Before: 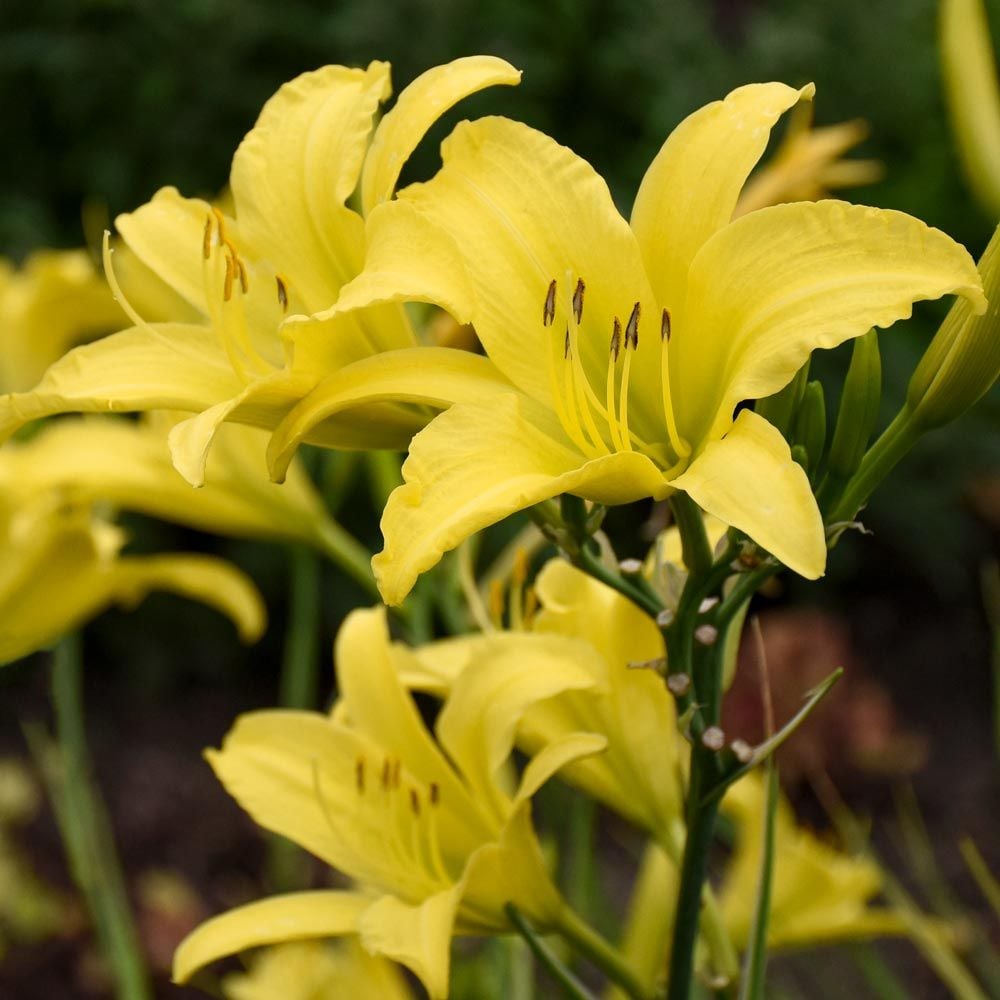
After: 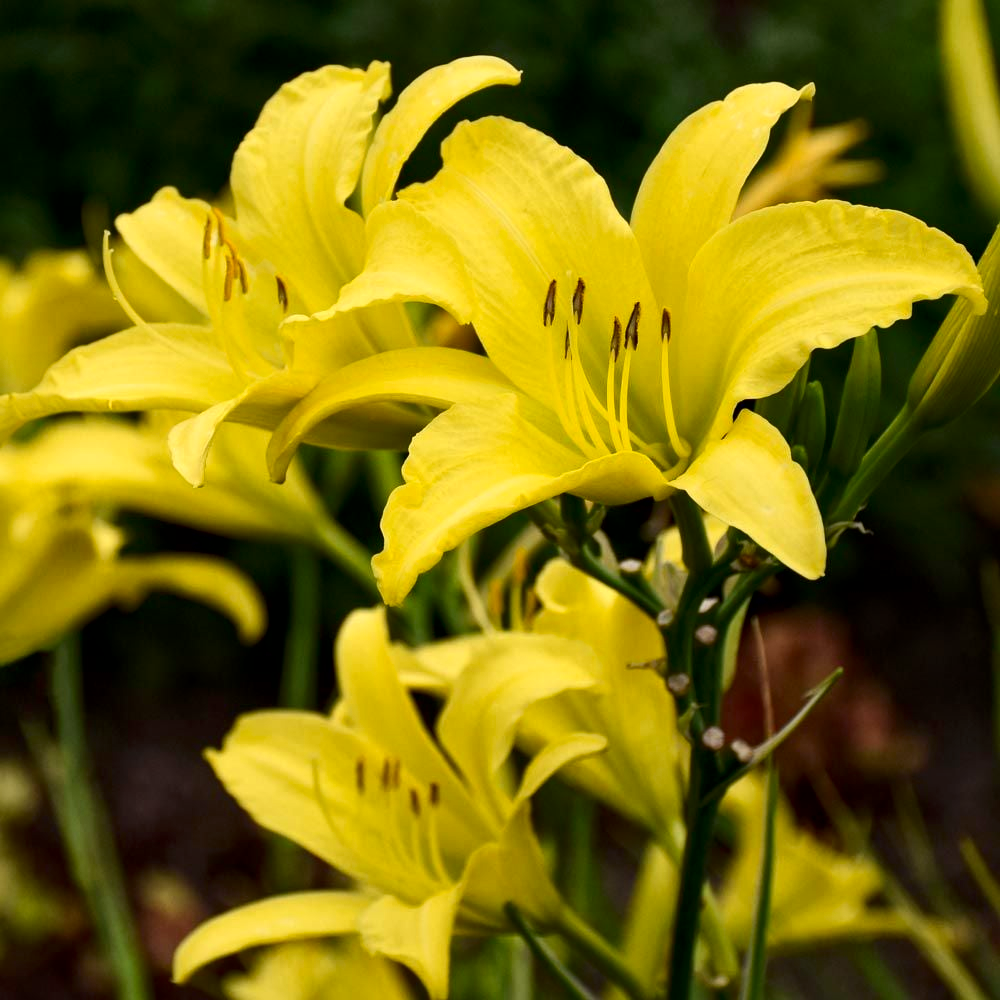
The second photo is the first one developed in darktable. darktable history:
tone equalizer: on, module defaults
local contrast: mode bilateral grid, contrast 30, coarseness 25, midtone range 0.2
contrast brightness saturation: contrast 0.134, brightness -0.063, saturation 0.163
